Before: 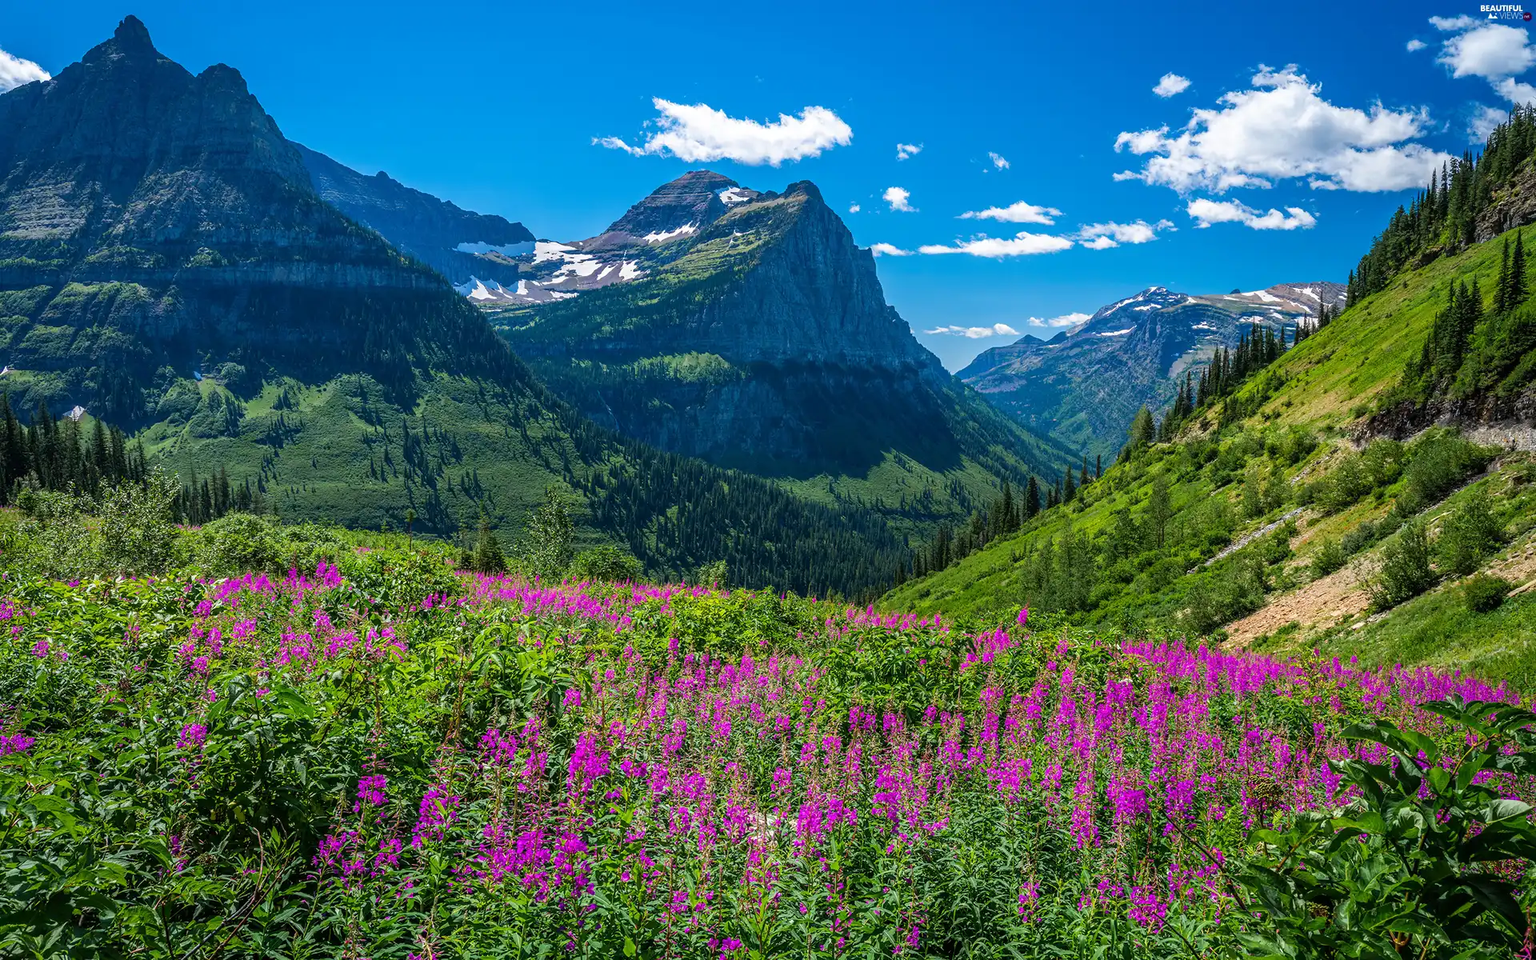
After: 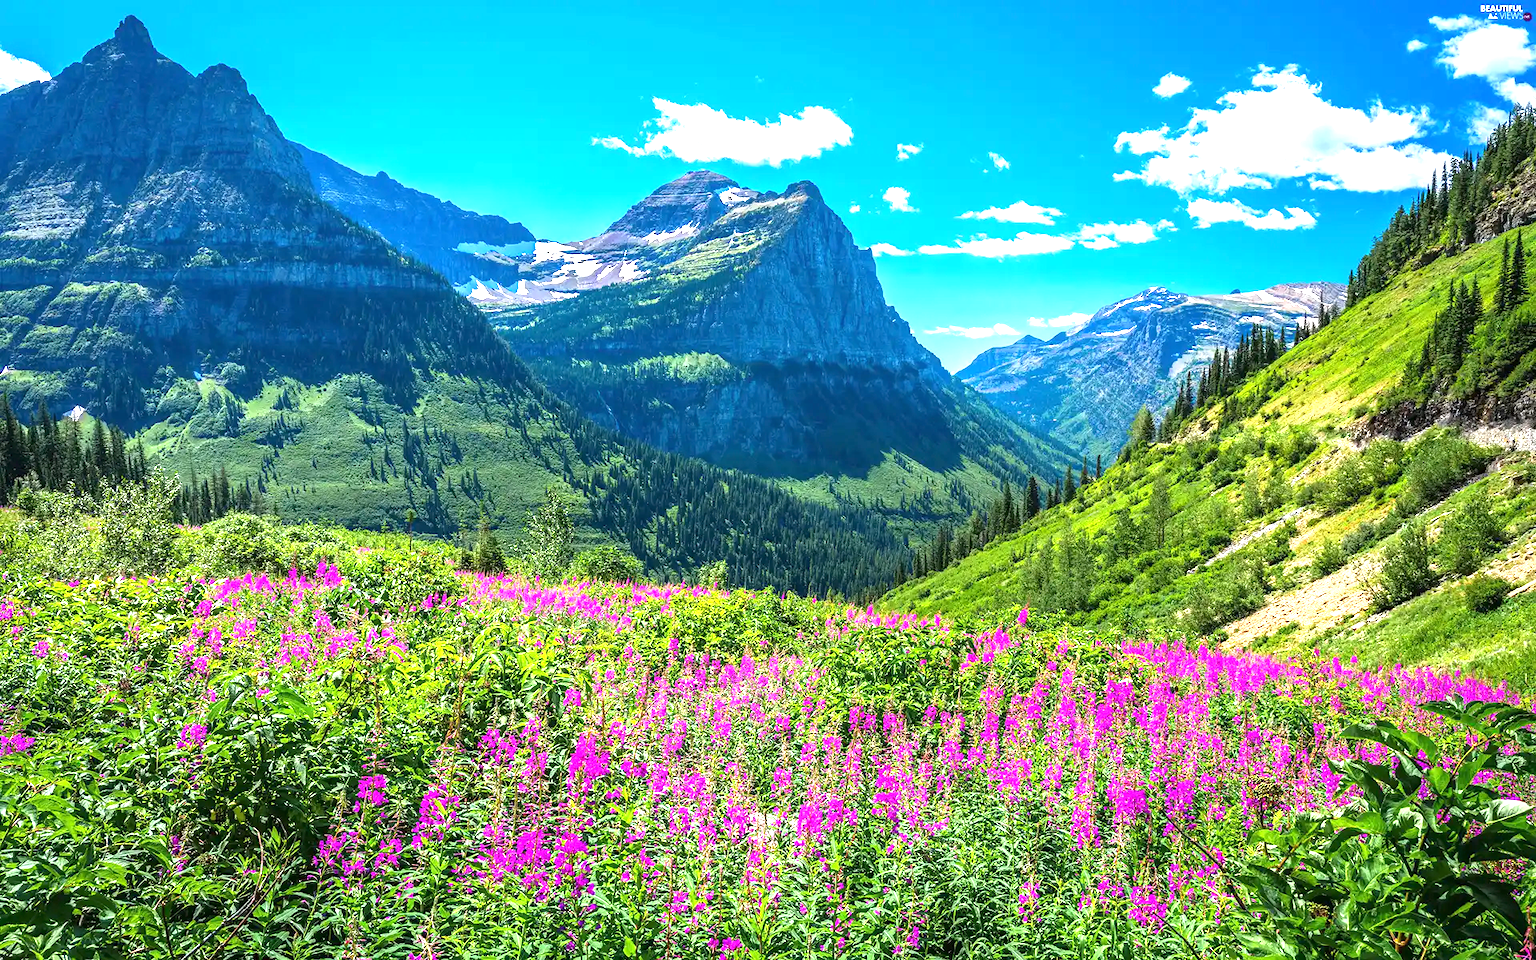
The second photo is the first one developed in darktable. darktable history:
exposure: black level correction 0, exposure 1.487 EV, compensate highlight preservation false
